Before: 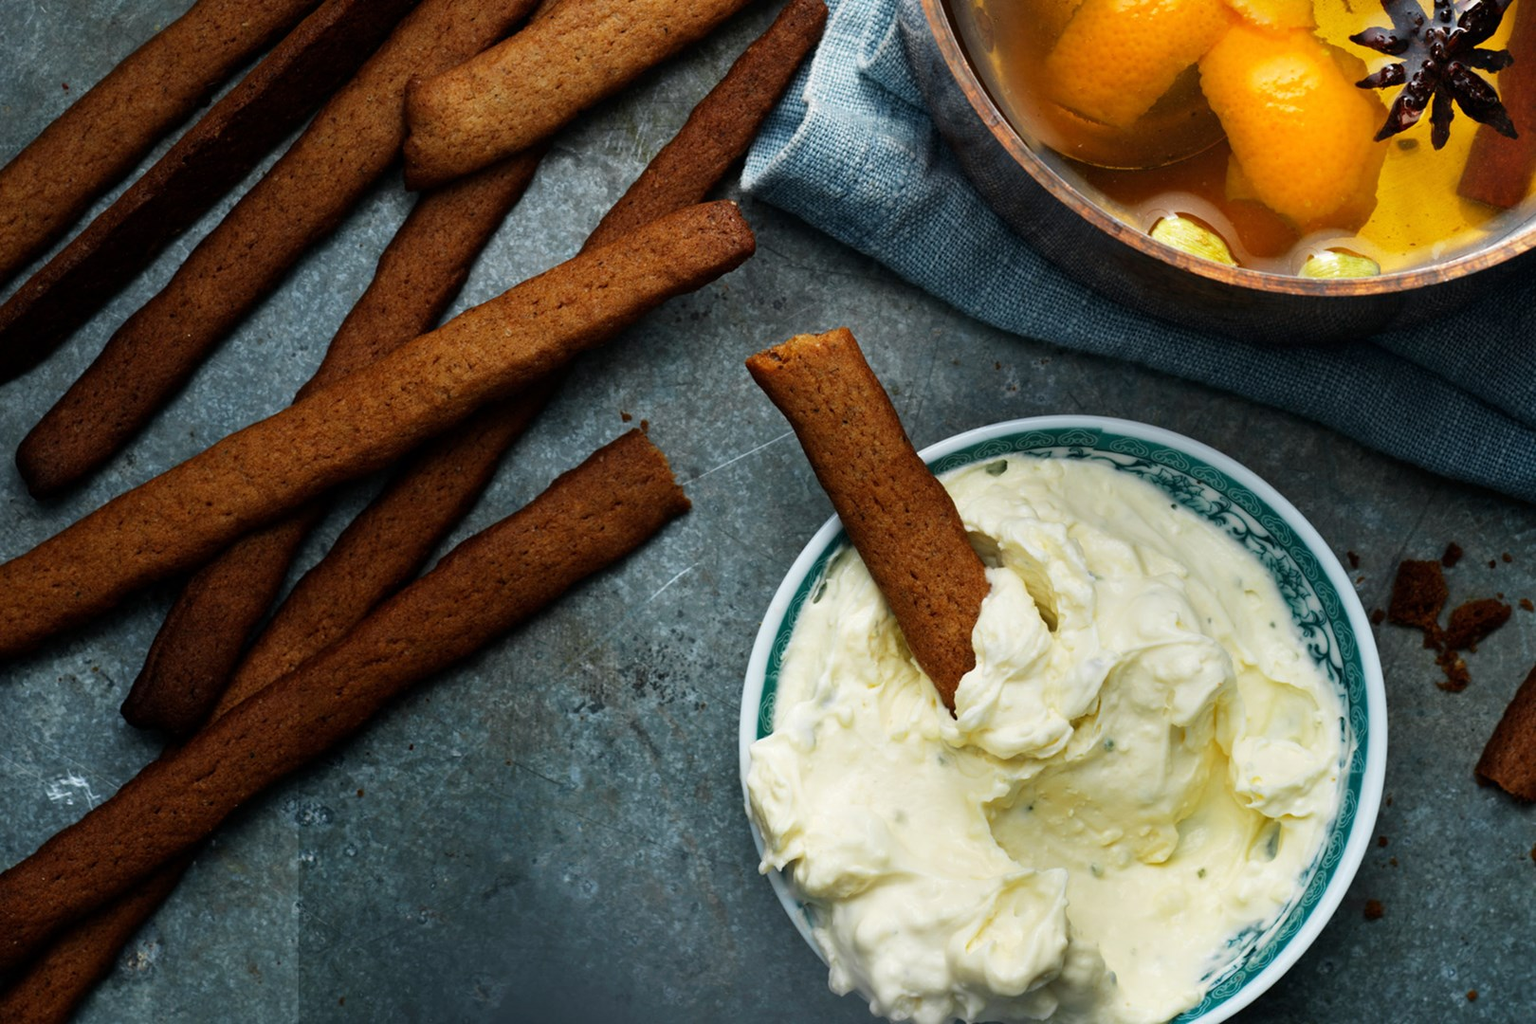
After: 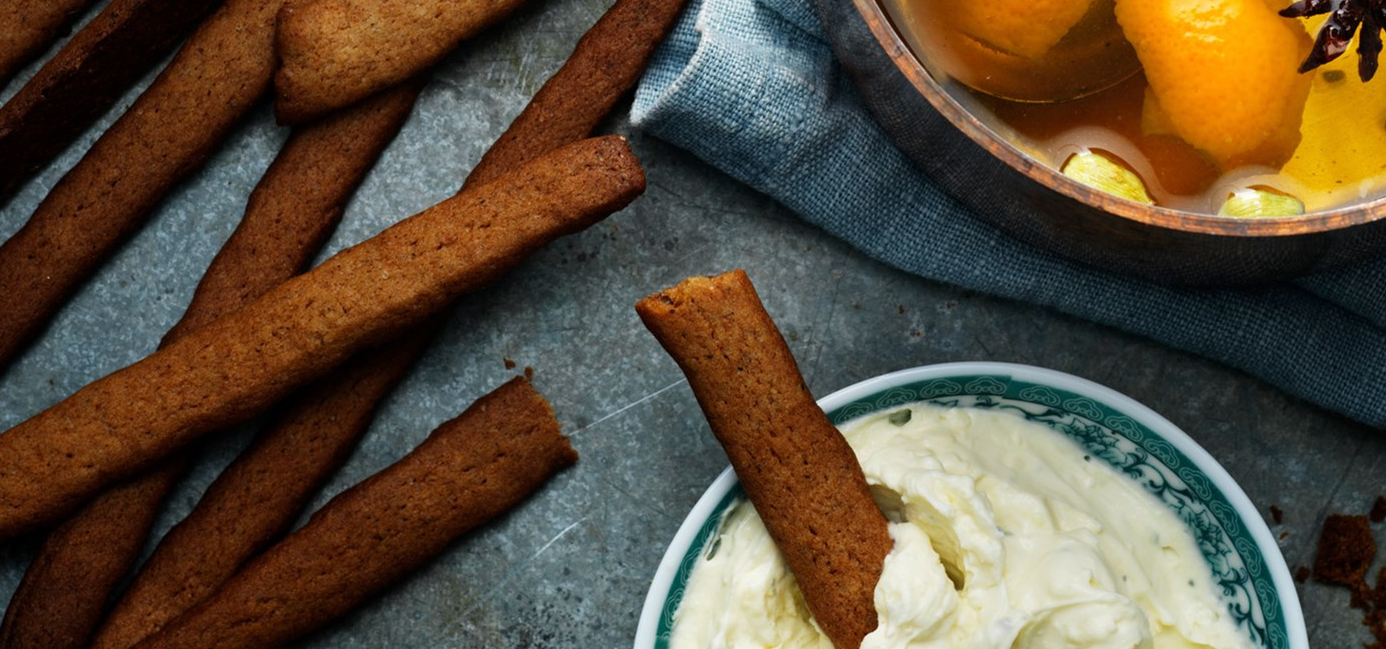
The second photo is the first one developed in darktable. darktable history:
crop and rotate: left 9.376%, top 7.12%, right 5.047%, bottom 32.724%
